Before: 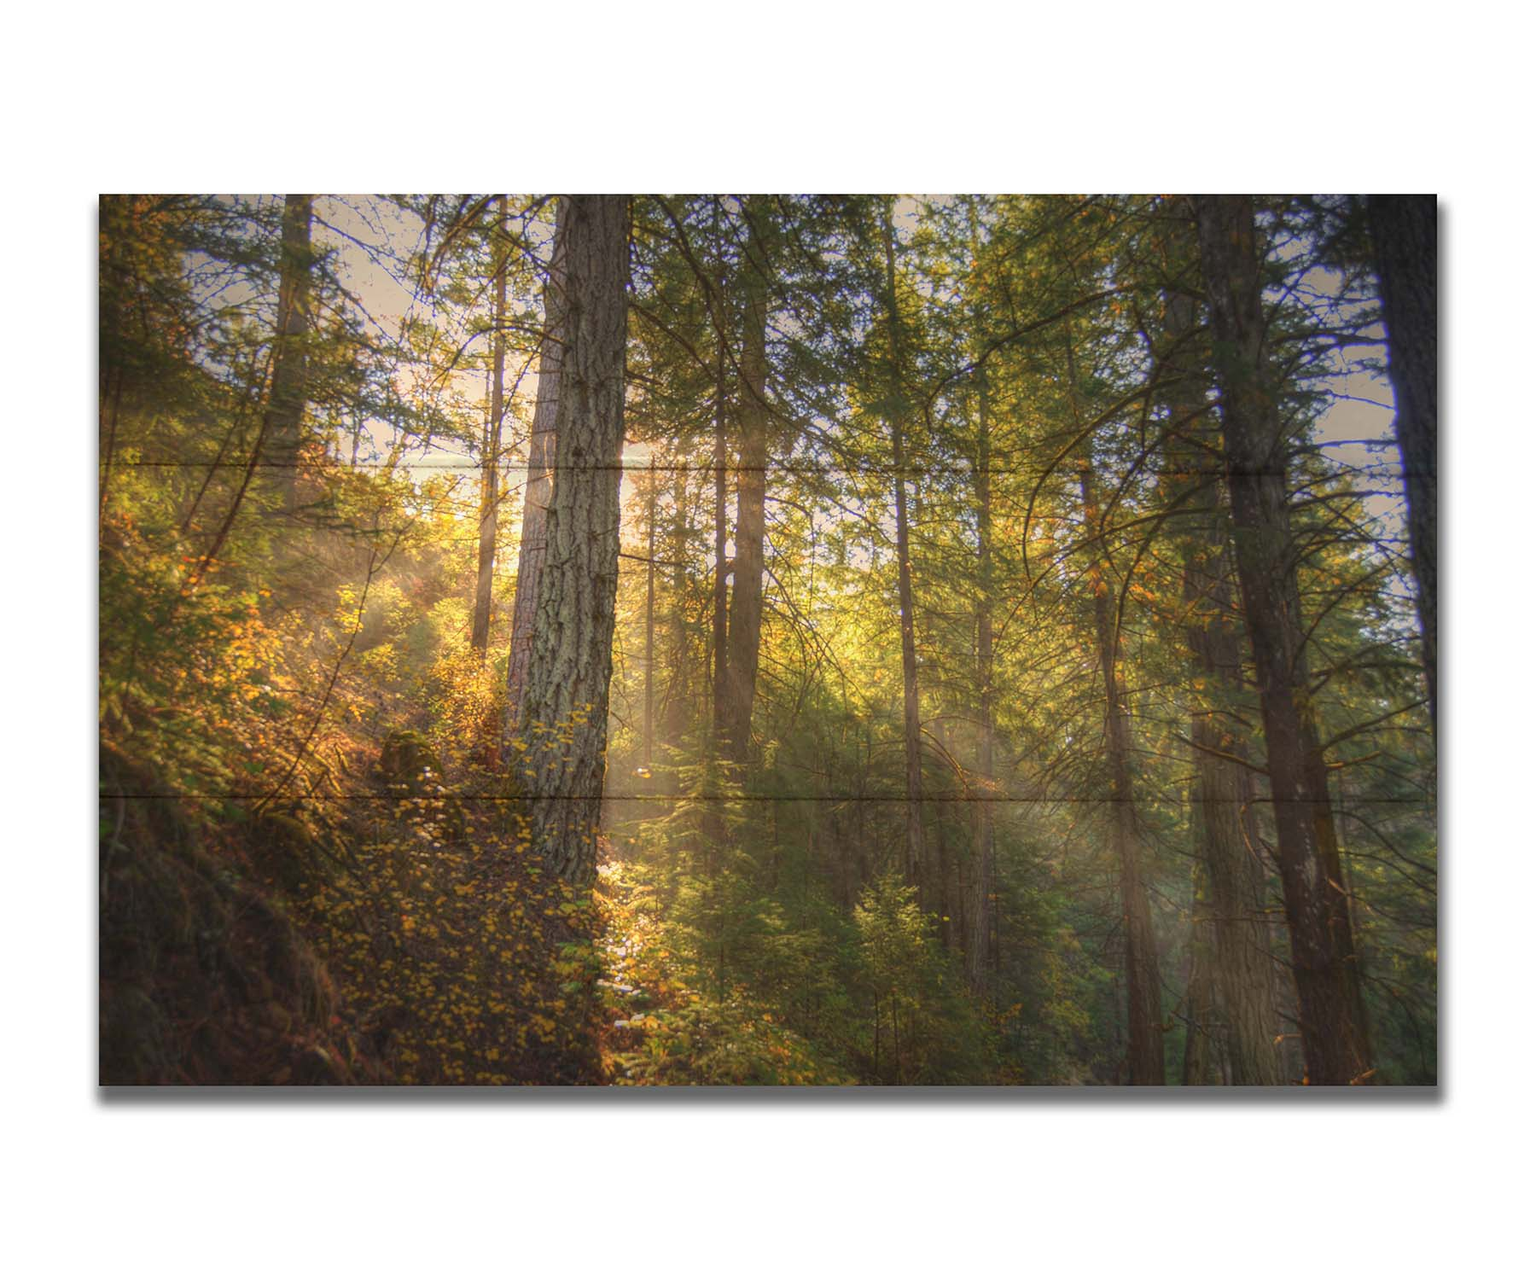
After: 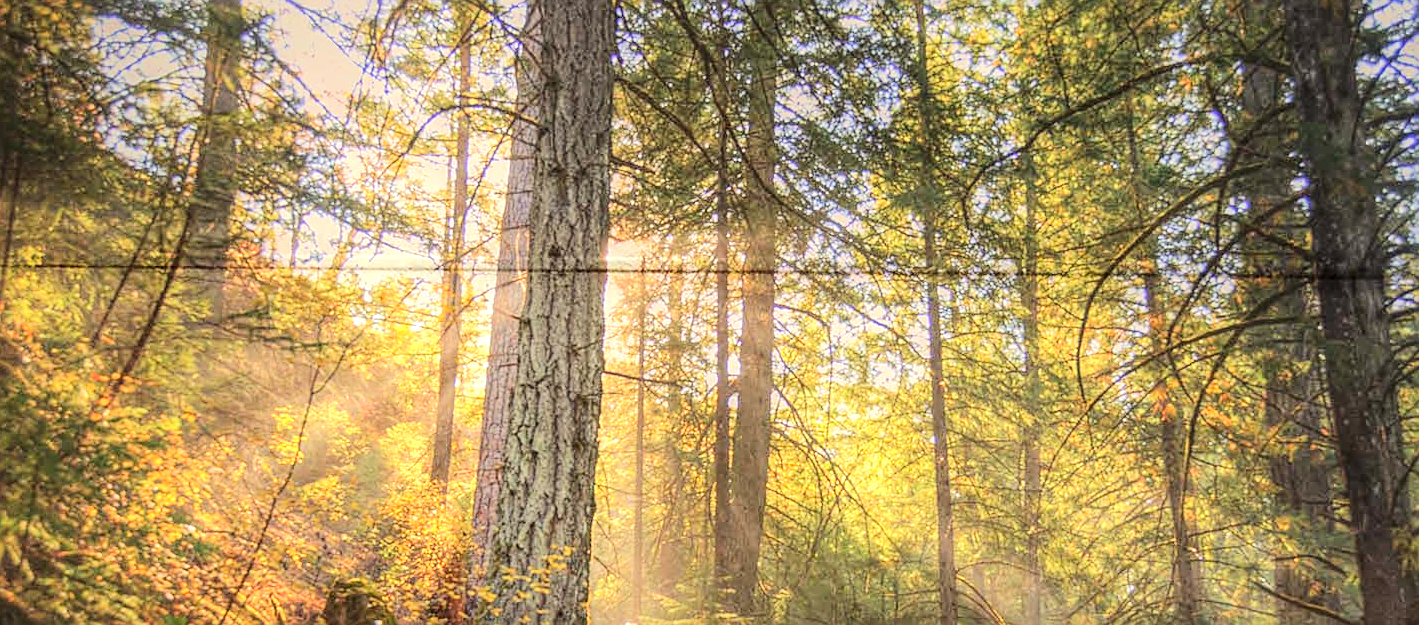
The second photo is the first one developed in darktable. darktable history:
tone equalizer: -7 EV 0.165 EV, -6 EV 0.596 EV, -5 EV 1.15 EV, -4 EV 1.34 EV, -3 EV 1.15 EV, -2 EV 0.6 EV, -1 EV 0.164 EV, edges refinement/feathering 500, mask exposure compensation -1.57 EV, preserve details no
crop: left 6.808%, top 18.557%, right 14.336%, bottom 39.72%
sharpen: on, module defaults
local contrast: on, module defaults
